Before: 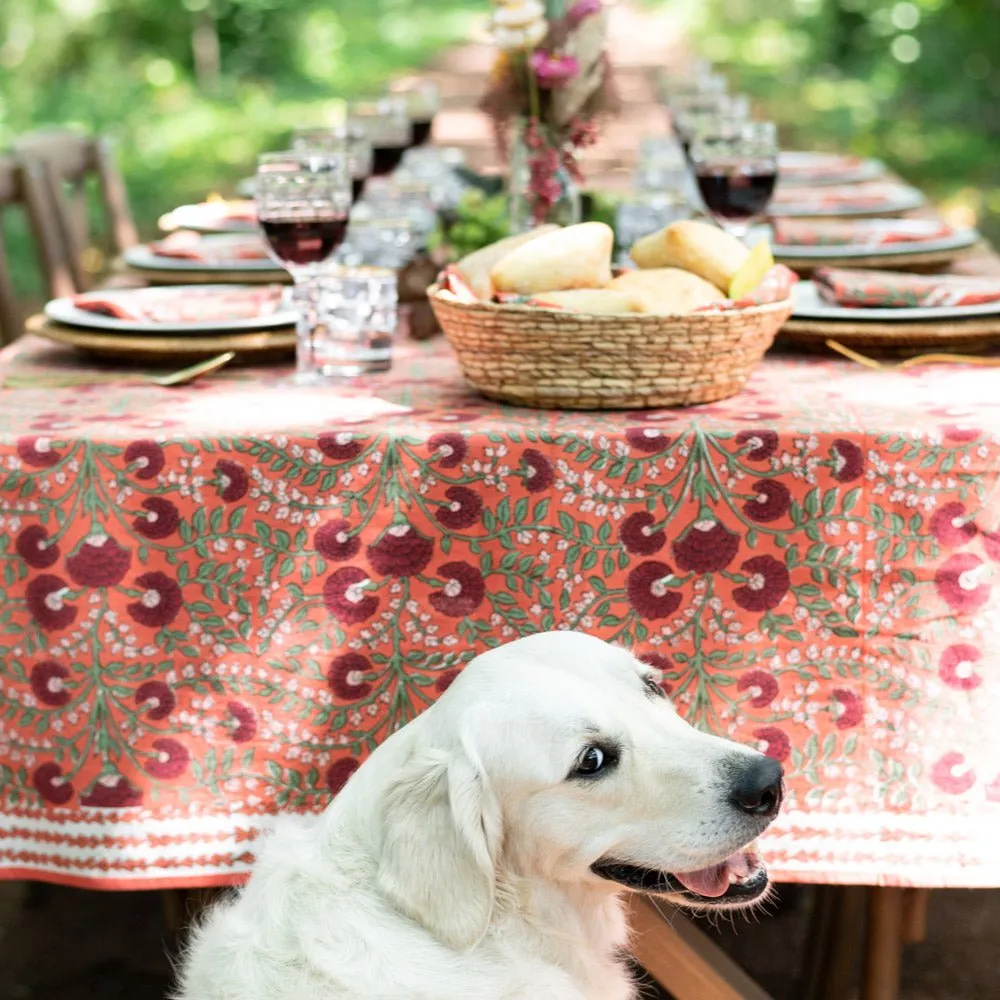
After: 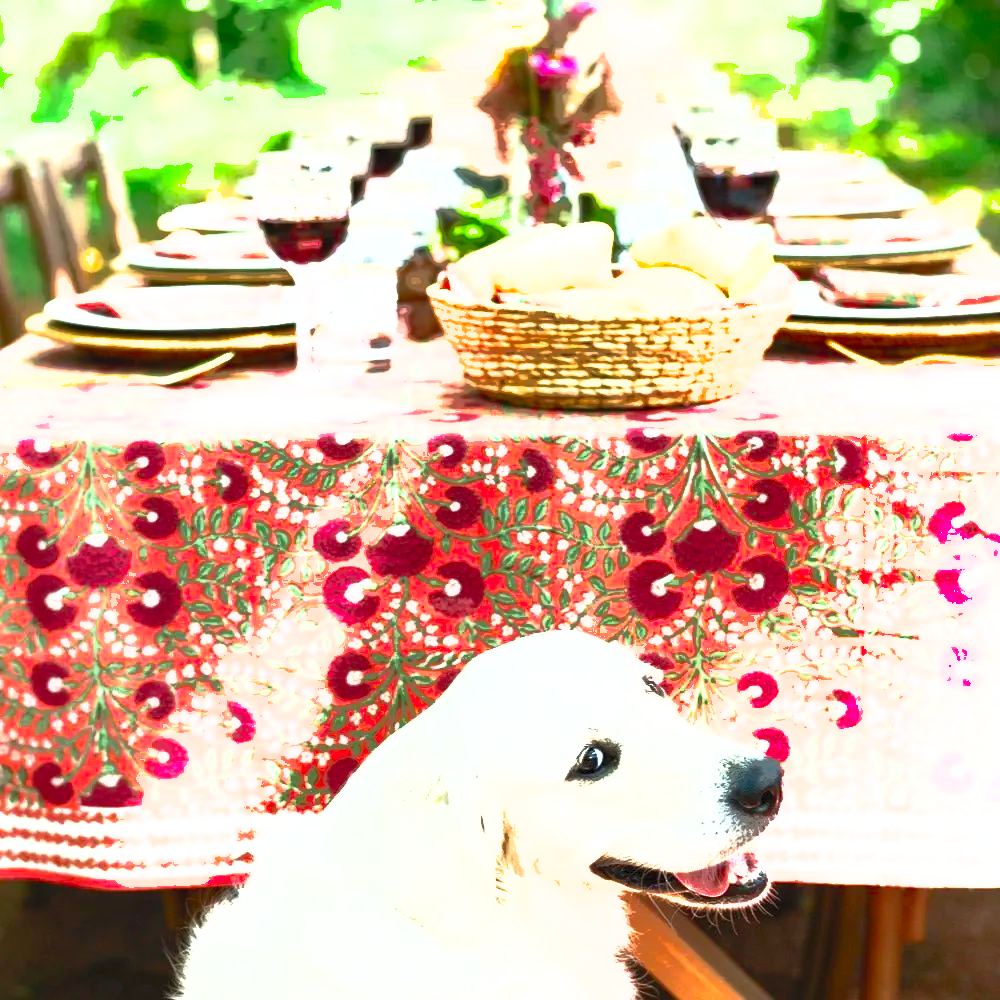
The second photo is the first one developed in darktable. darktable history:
contrast brightness saturation: contrast 0.83, brightness 0.59, saturation 0.59
shadows and highlights: highlights -60
levels: levels [0, 0.476, 0.951]
